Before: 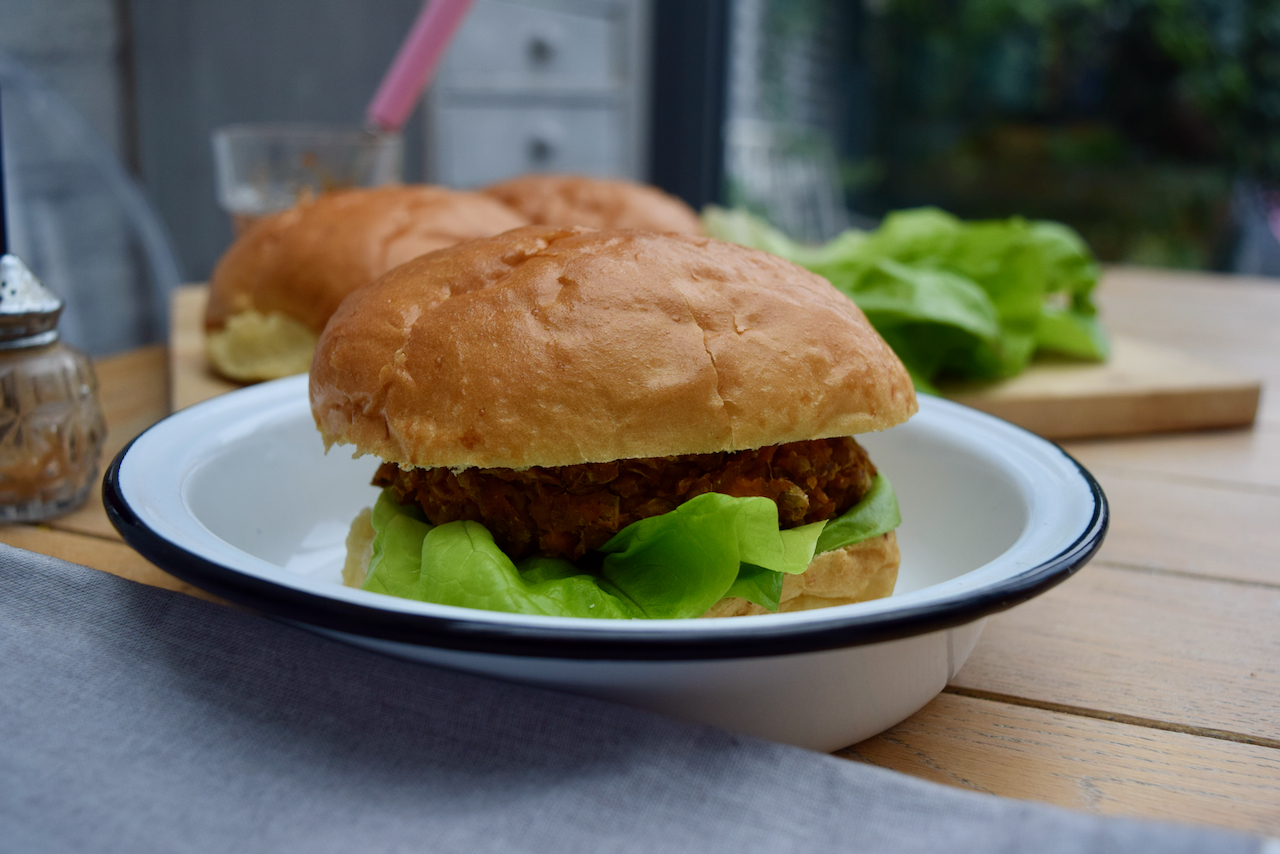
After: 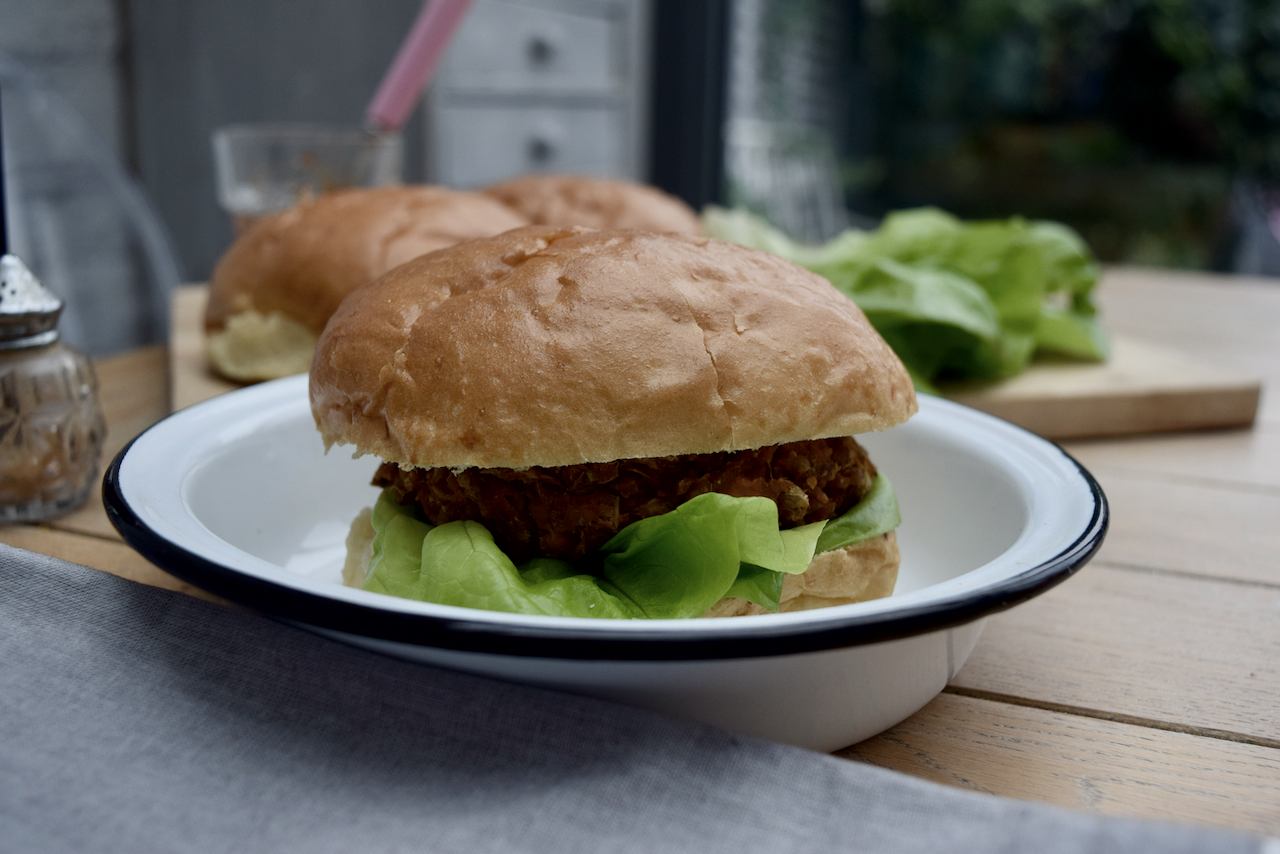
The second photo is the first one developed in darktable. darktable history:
contrast brightness saturation: contrast 0.096, saturation -0.373
